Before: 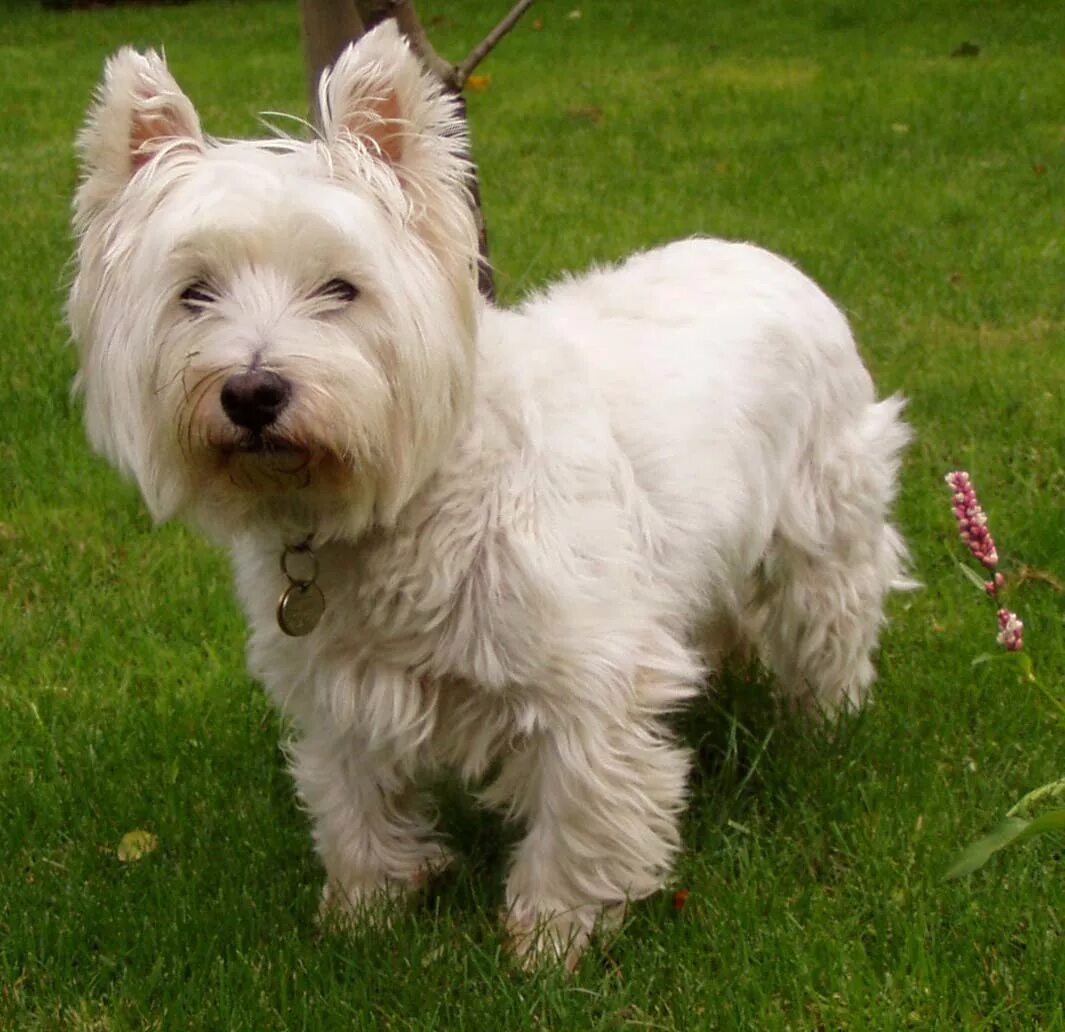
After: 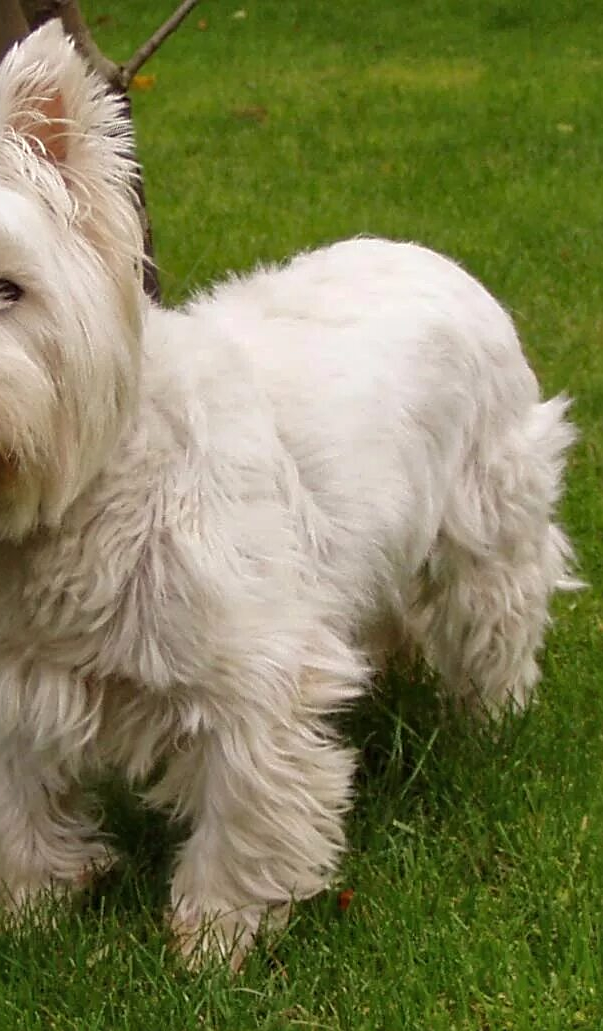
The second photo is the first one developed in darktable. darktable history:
sharpen: on, module defaults
exposure: black level correction 0, compensate exposure bias true, compensate highlight preservation false
shadows and highlights: low approximation 0.01, soften with gaussian
crop: left 31.458%, top 0%, right 11.876%
